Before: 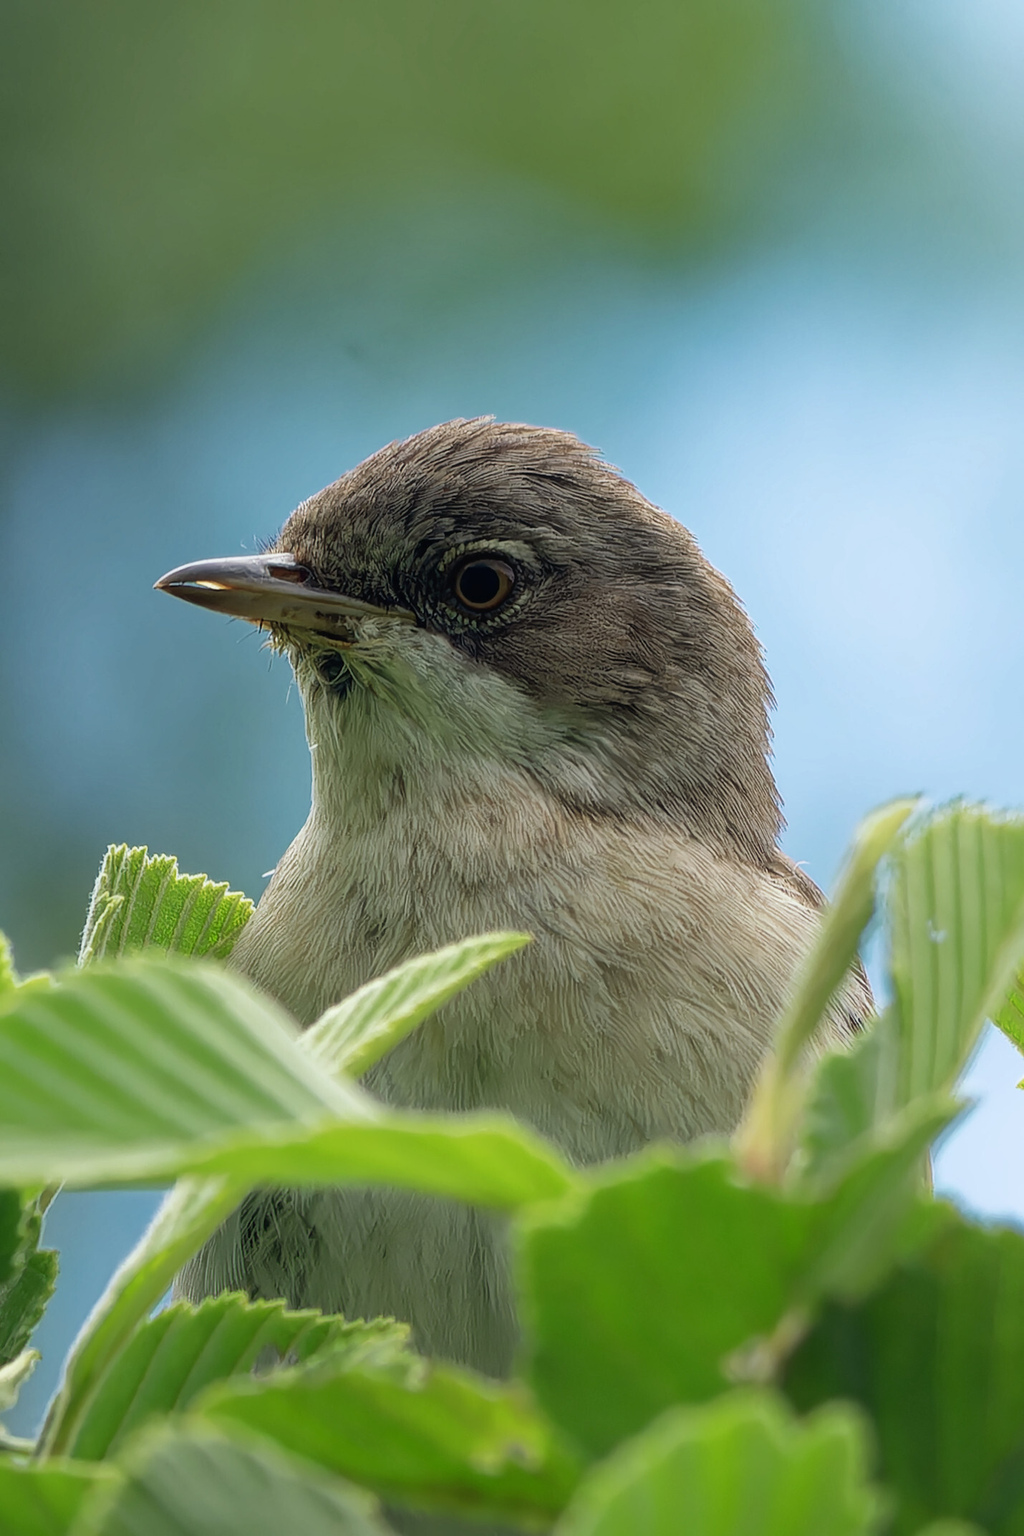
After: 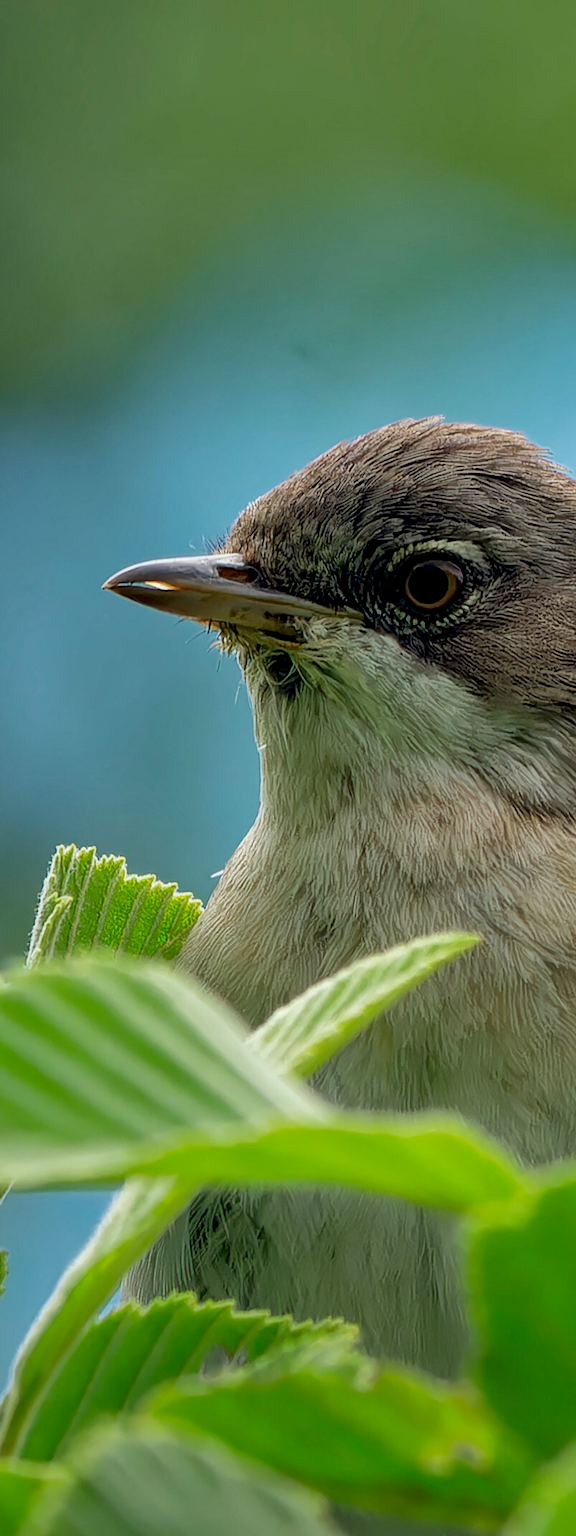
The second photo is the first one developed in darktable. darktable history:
shadows and highlights: low approximation 0.01, soften with gaussian
tone equalizer: edges refinement/feathering 500, mask exposure compensation -1.57 EV, preserve details no
color correction: highlights b* 0.066, saturation 0.977
crop: left 5.078%, right 38.601%
exposure: black level correction 0.009, compensate exposure bias true, compensate highlight preservation false
